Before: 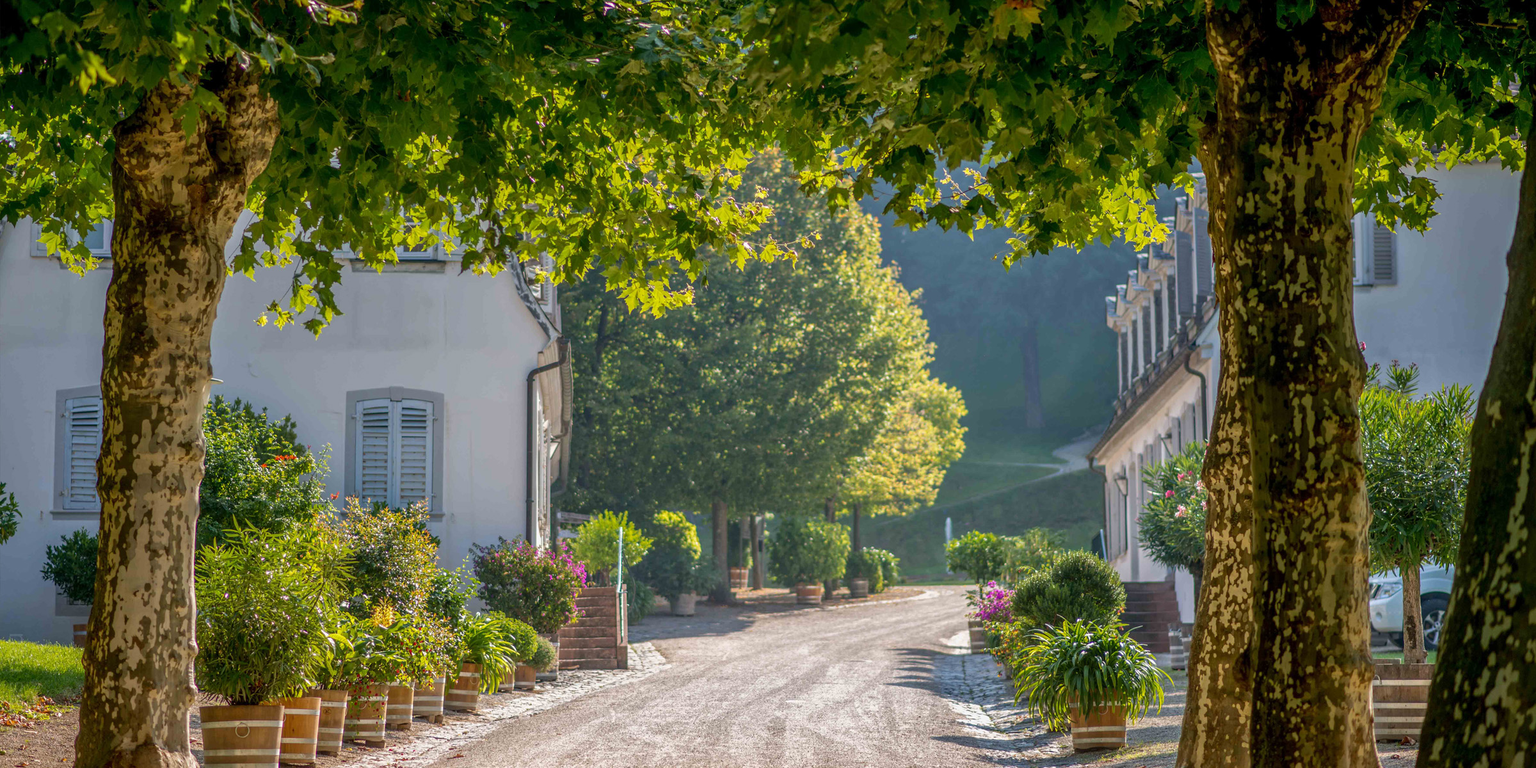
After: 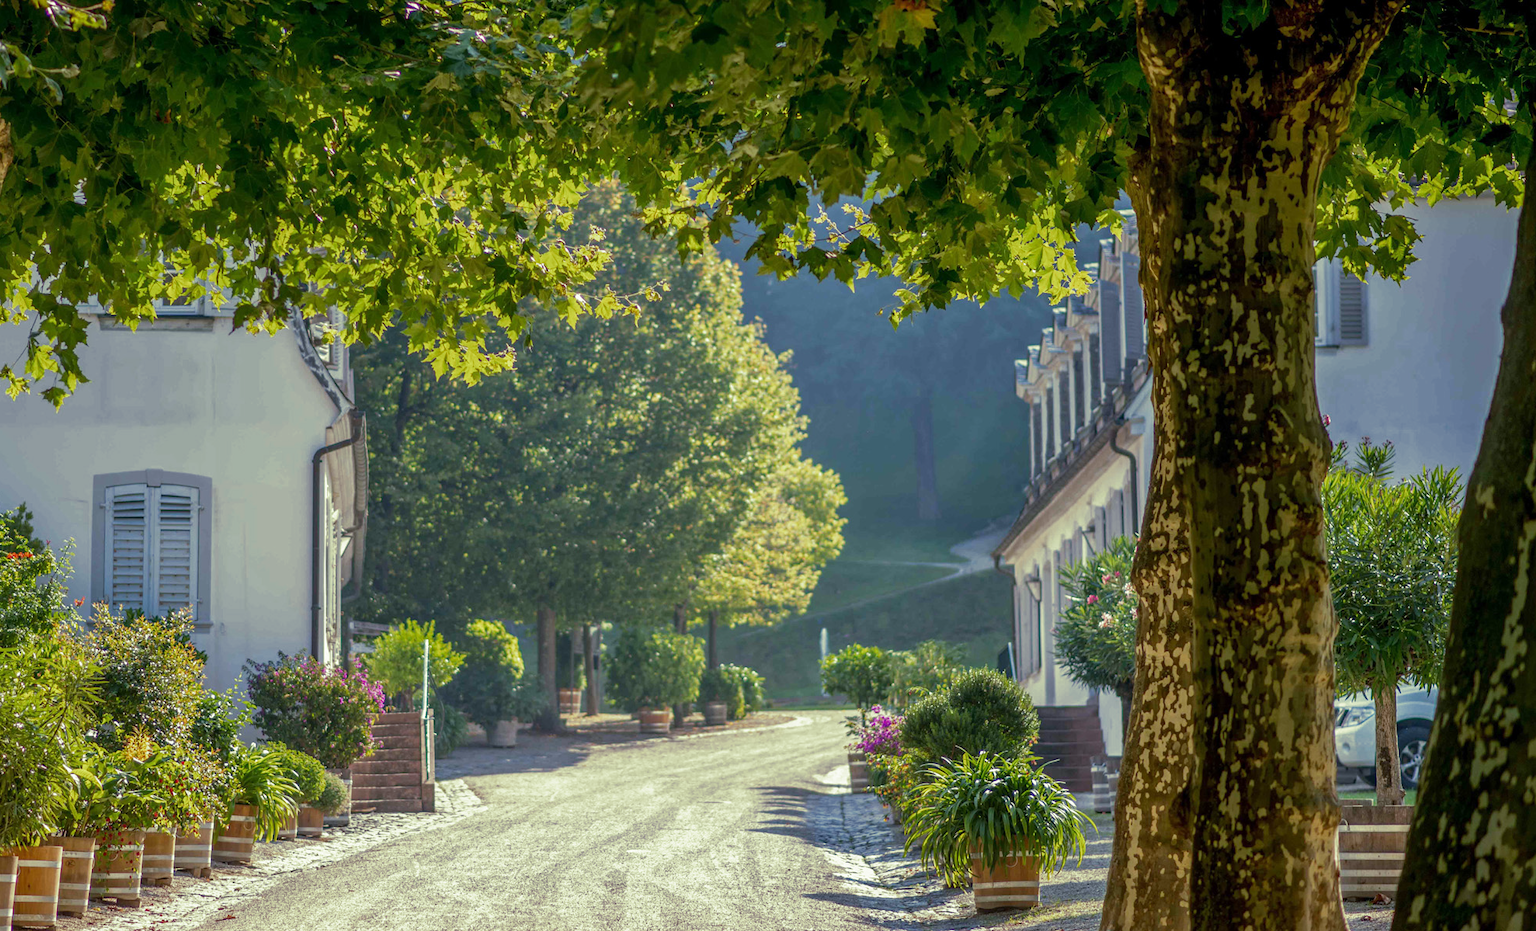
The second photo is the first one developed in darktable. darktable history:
crop: left 17.582%, bottom 0.031%
split-toning: shadows › hue 290.82°, shadows › saturation 0.34, highlights › saturation 0.38, balance 0, compress 50%
white balance: red 0.967, blue 1.049
